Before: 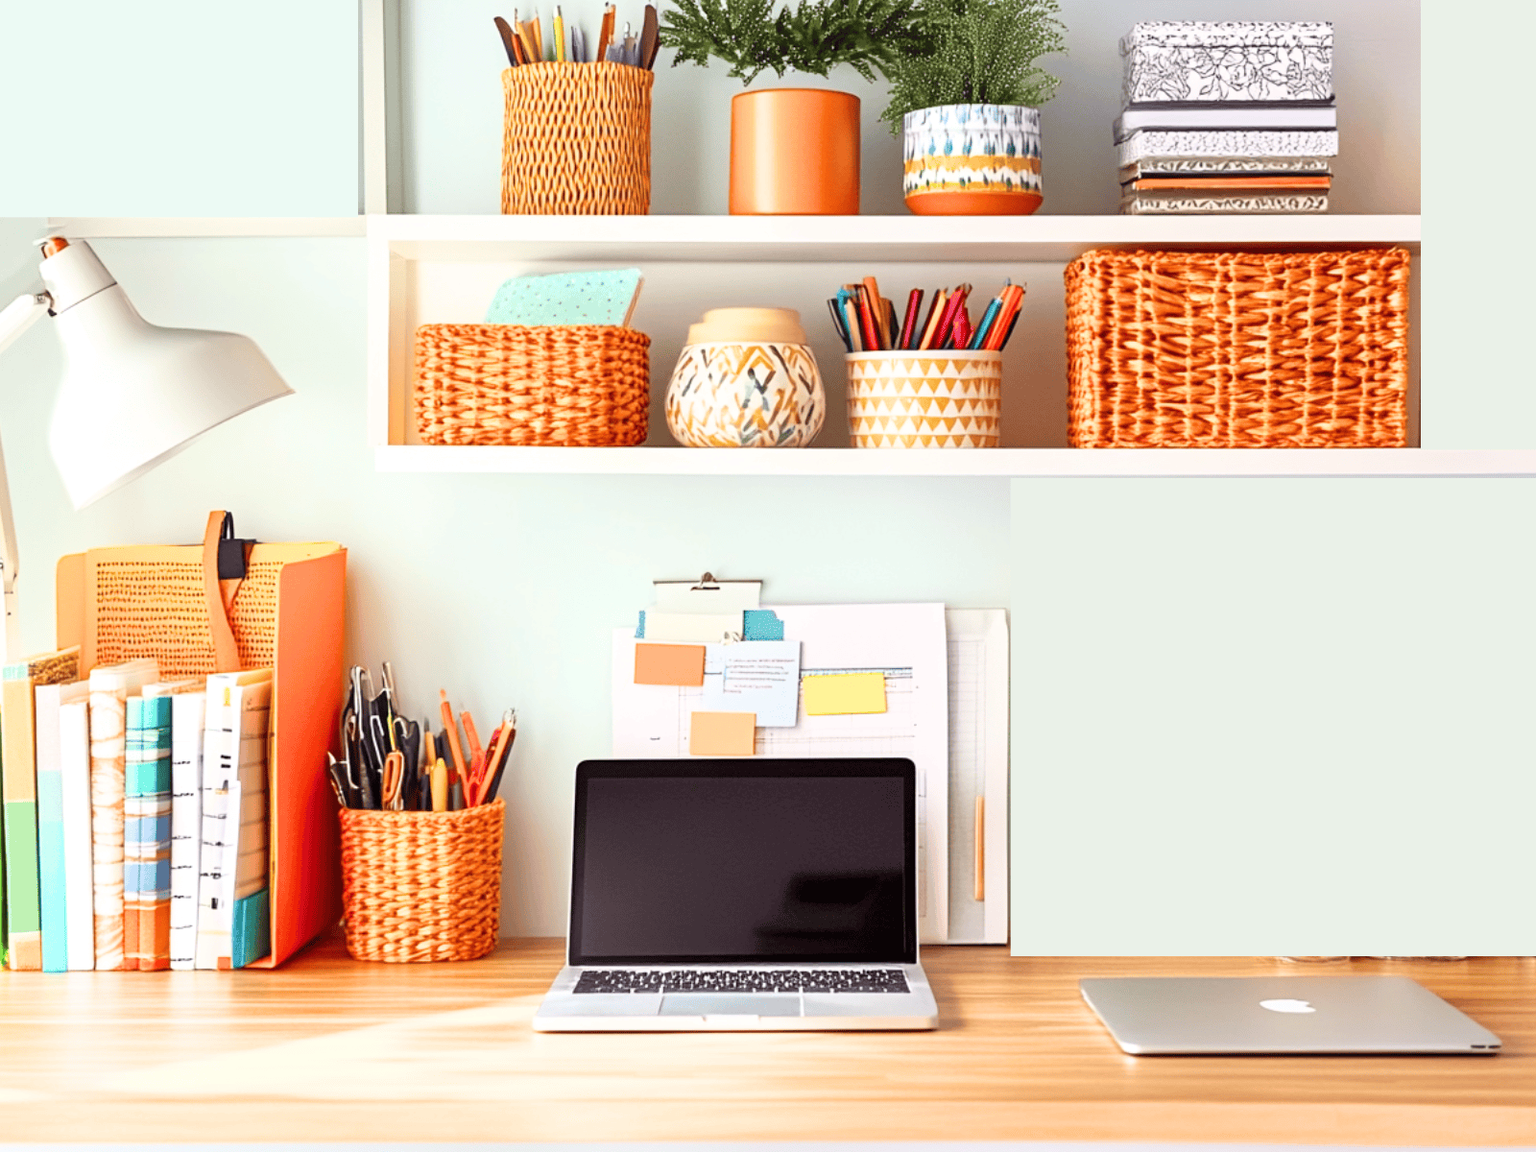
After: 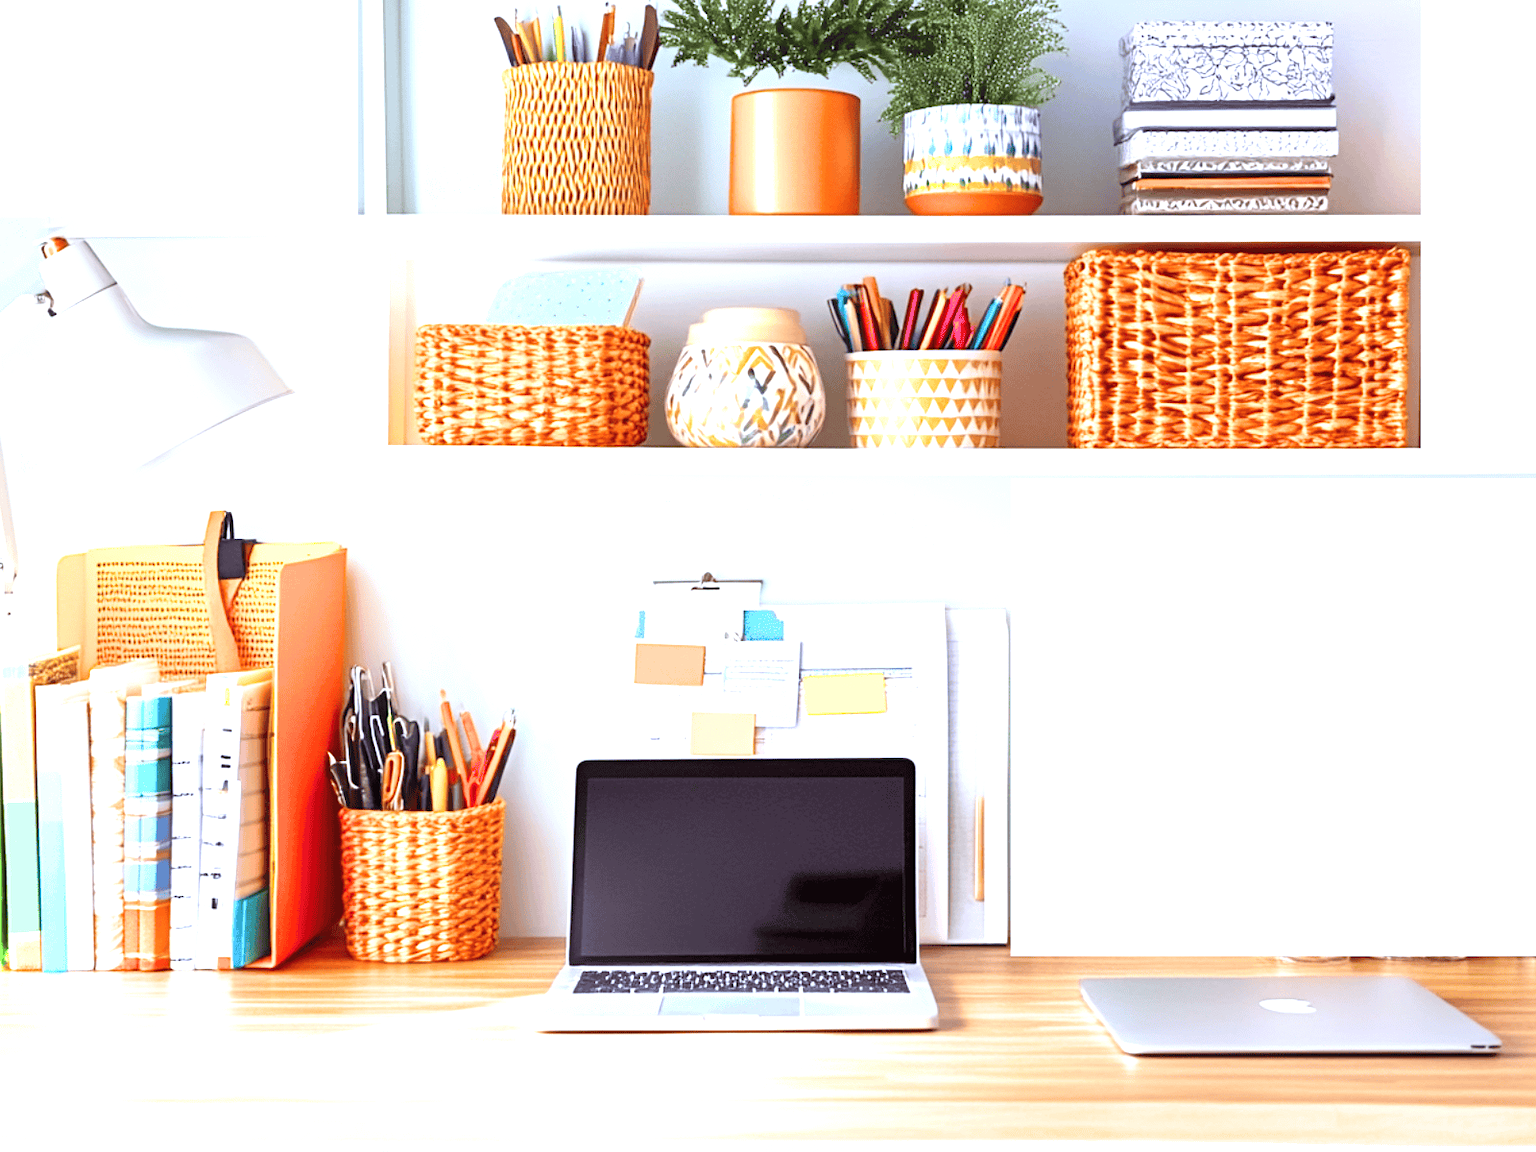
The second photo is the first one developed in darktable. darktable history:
exposure: black level correction 0, exposure 0.5 EV, compensate exposure bias true, compensate highlight preservation false
white balance: red 0.948, green 1.02, blue 1.176
